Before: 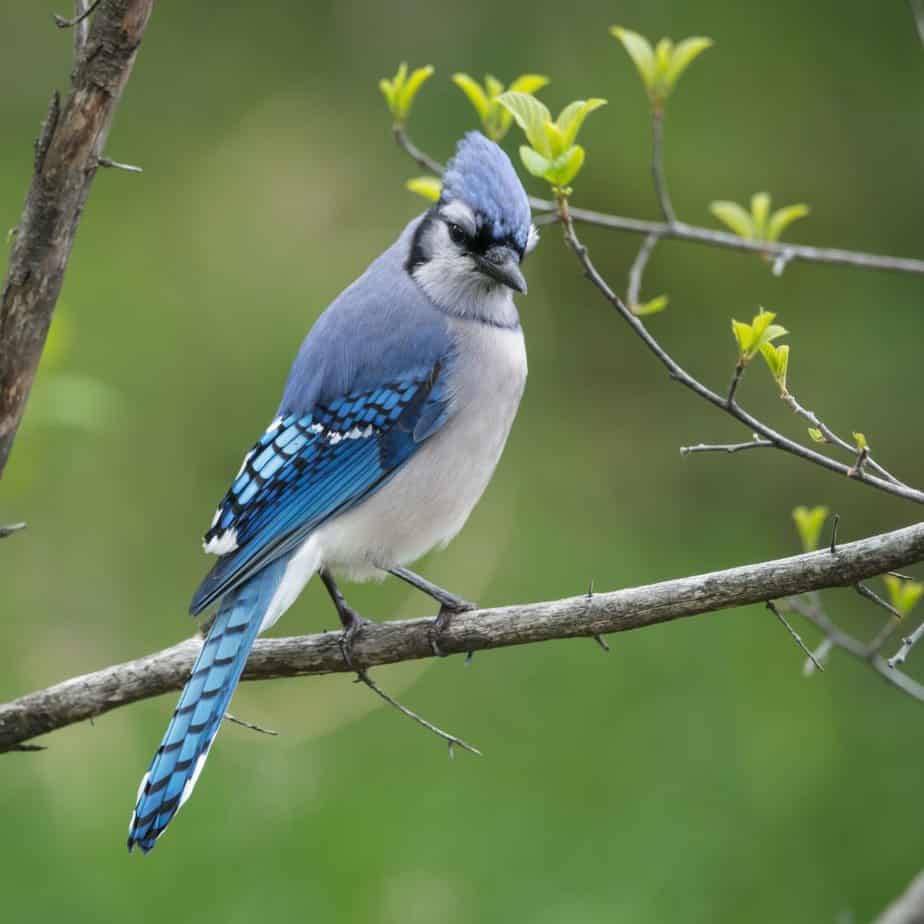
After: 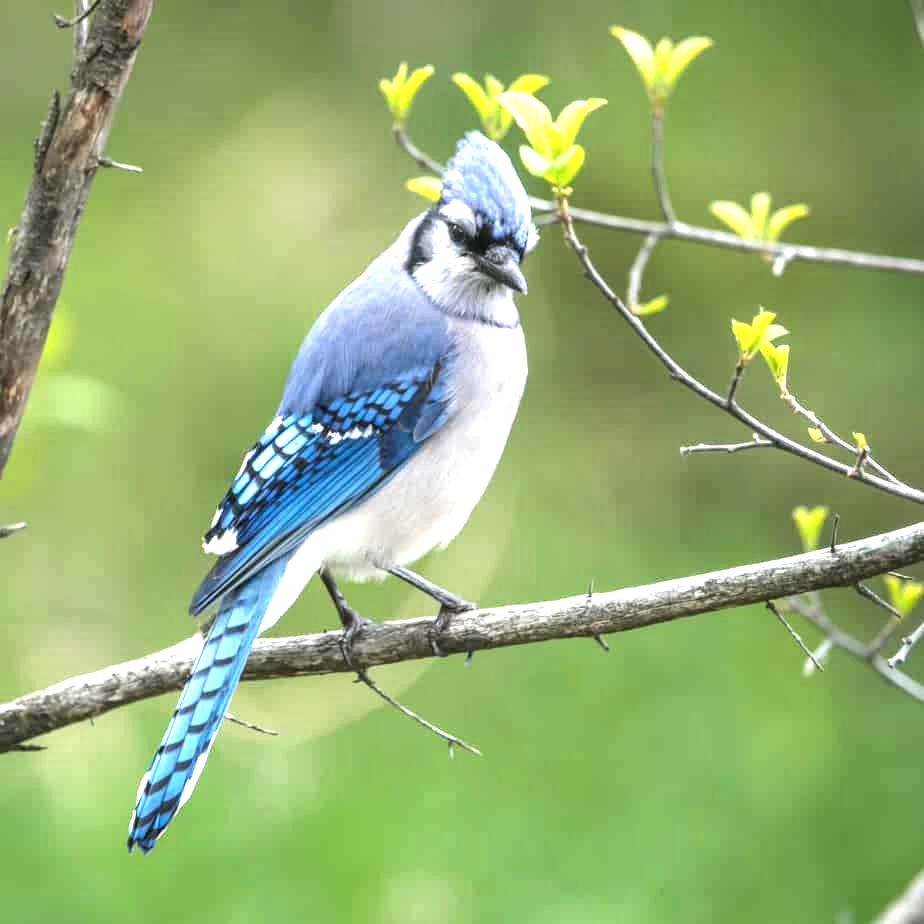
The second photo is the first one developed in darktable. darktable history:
exposure: black level correction 0, exposure 1.1 EV, compensate exposure bias true, compensate highlight preservation false
local contrast: on, module defaults
